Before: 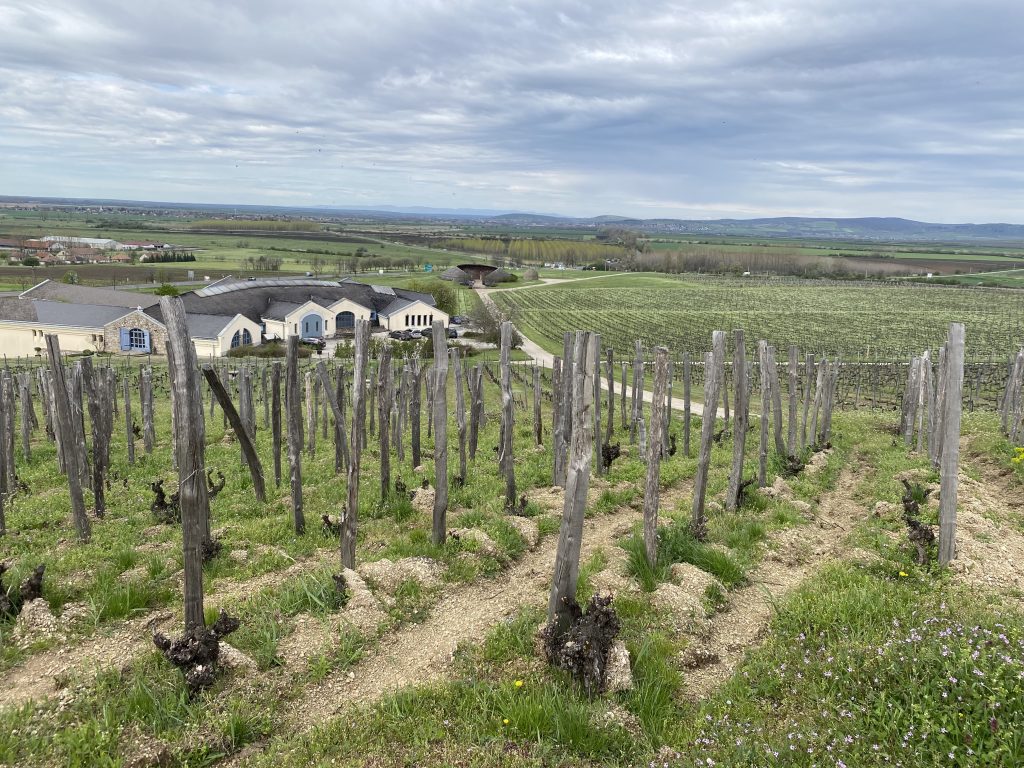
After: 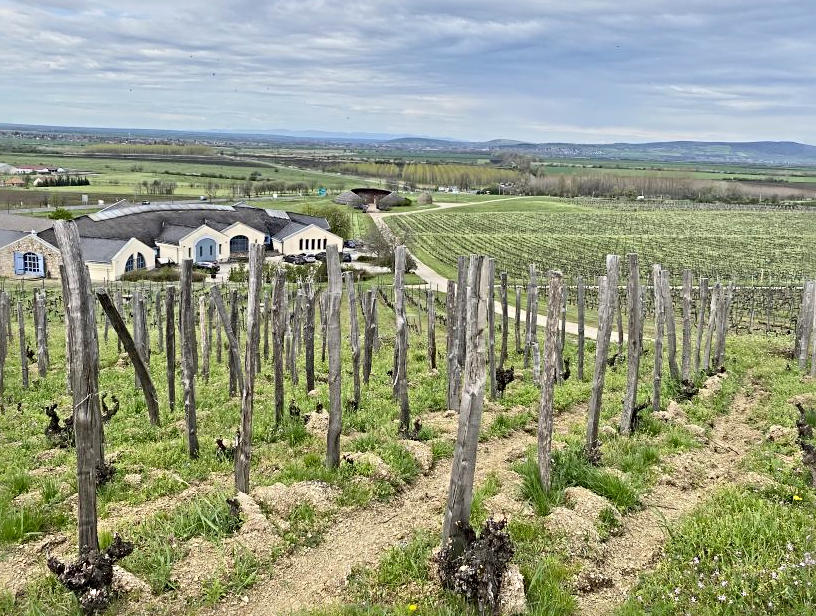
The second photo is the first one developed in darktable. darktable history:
sharpen: radius 4.833
tone equalizer: -8 EV -0.001 EV, -7 EV 0.004 EV, -6 EV -0.017 EV, -5 EV 0.019 EV, -4 EV -0.015 EV, -3 EV 0.036 EV, -2 EV -0.054 EV, -1 EV -0.268 EV, +0 EV -0.593 EV
crop and rotate: left 10.392%, top 9.923%, right 9.834%, bottom 9.8%
contrast brightness saturation: contrast 0.2, brightness 0.168, saturation 0.229
